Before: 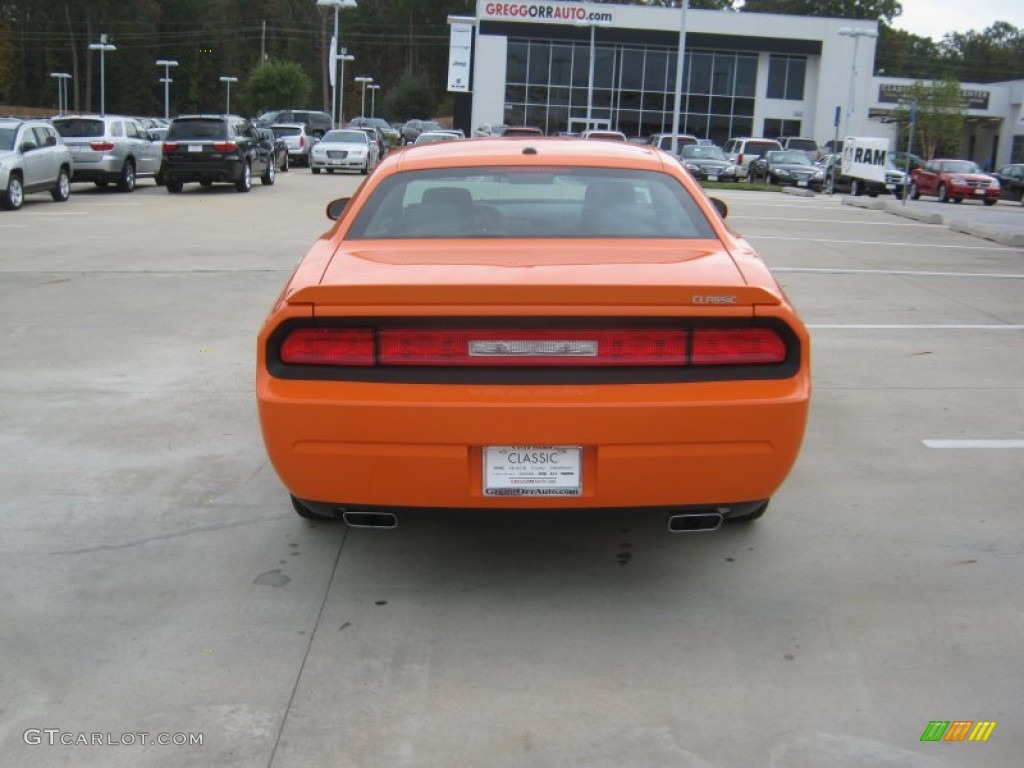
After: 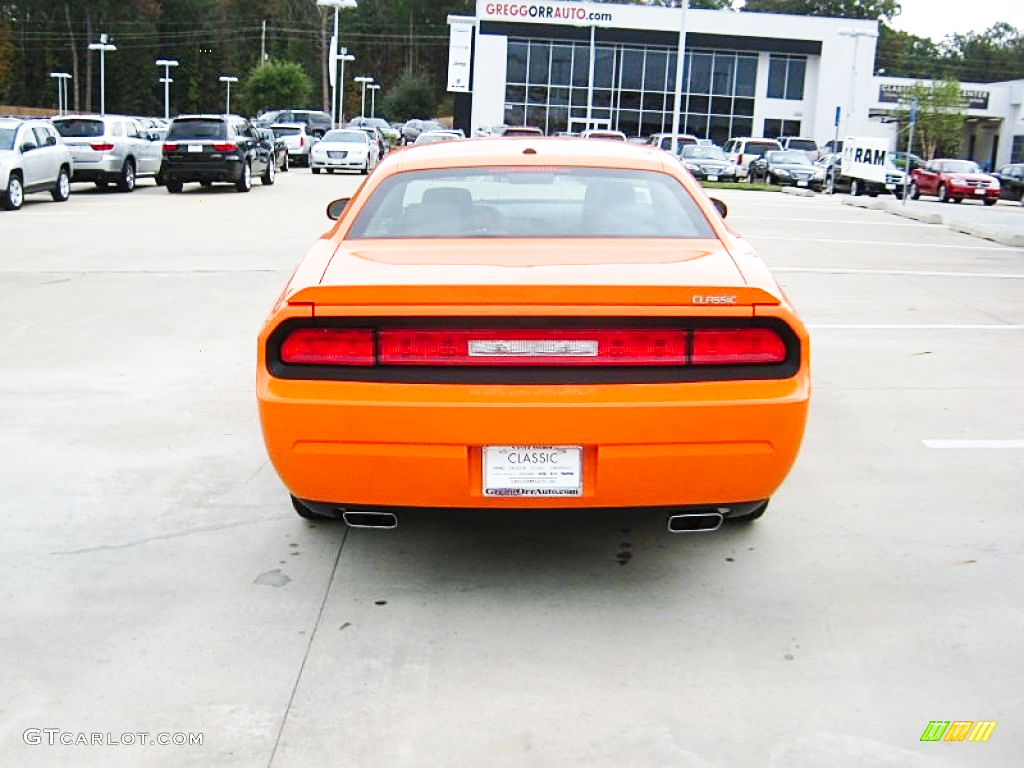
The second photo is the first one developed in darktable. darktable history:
sharpen: amount 0.595
base curve: curves: ch0 [(0, 0.003) (0.001, 0.002) (0.006, 0.004) (0.02, 0.022) (0.048, 0.086) (0.094, 0.234) (0.162, 0.431) (0.258, 0.629) (0.385, 0.8) (0.548, 0.918) (0.751, 0.988) (1, 1)], preserve colors none
